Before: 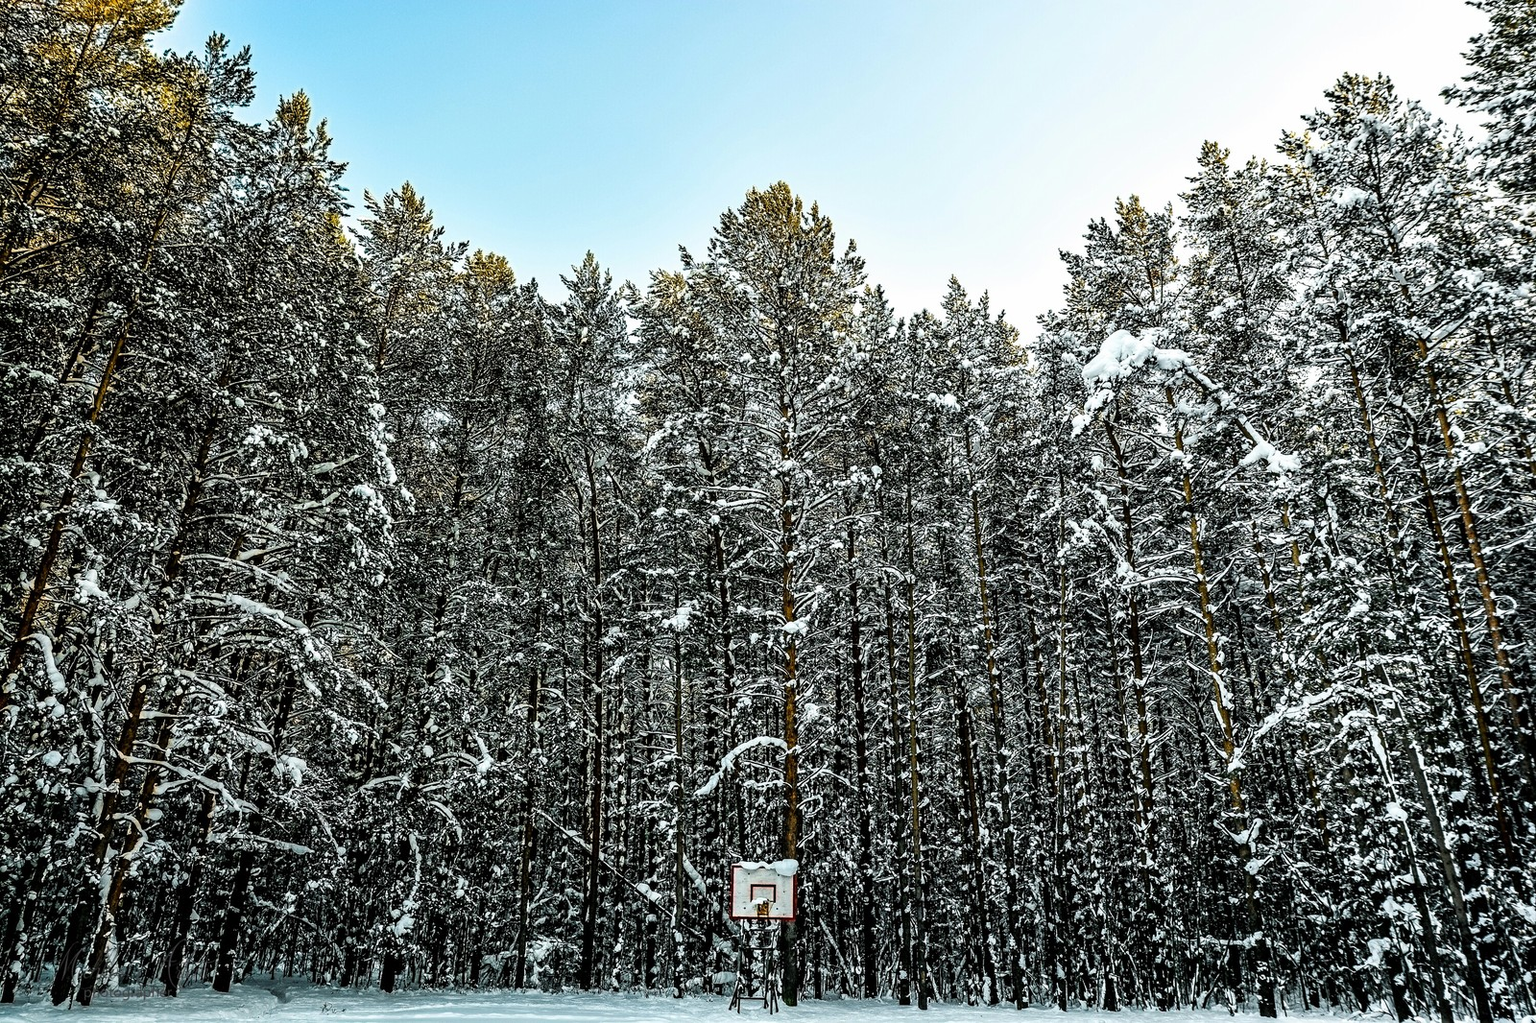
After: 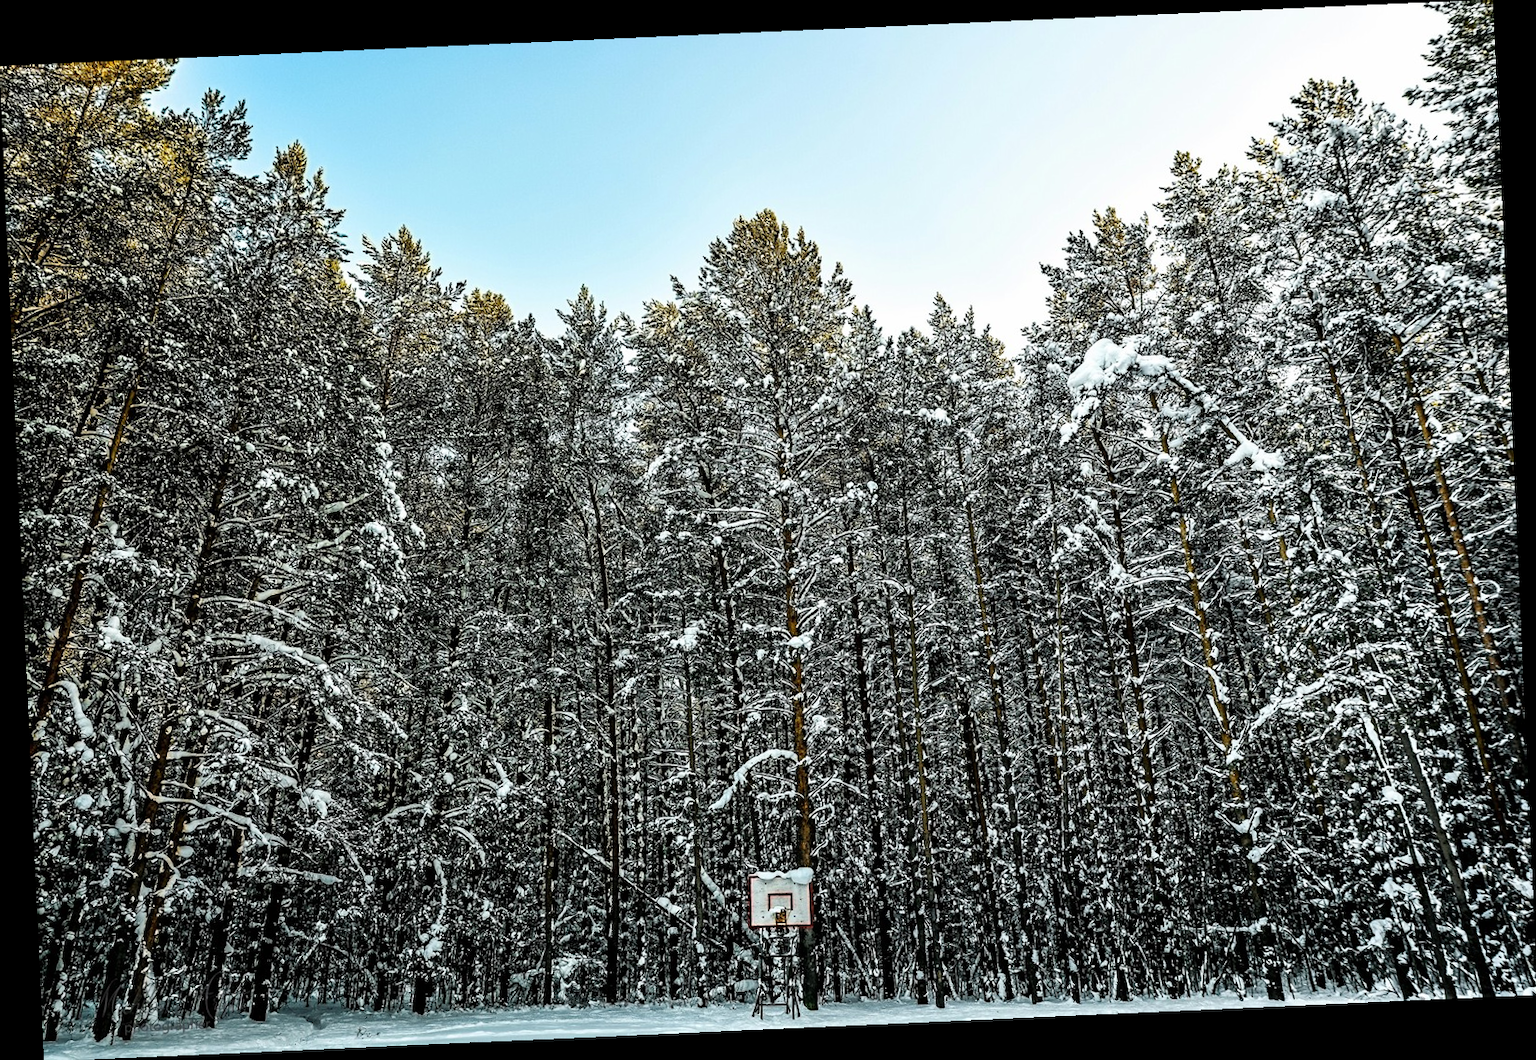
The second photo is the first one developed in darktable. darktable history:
rotate and perspective: rotation -2.56°, automatic cropping off
exposure: compensate highlight preservation false
